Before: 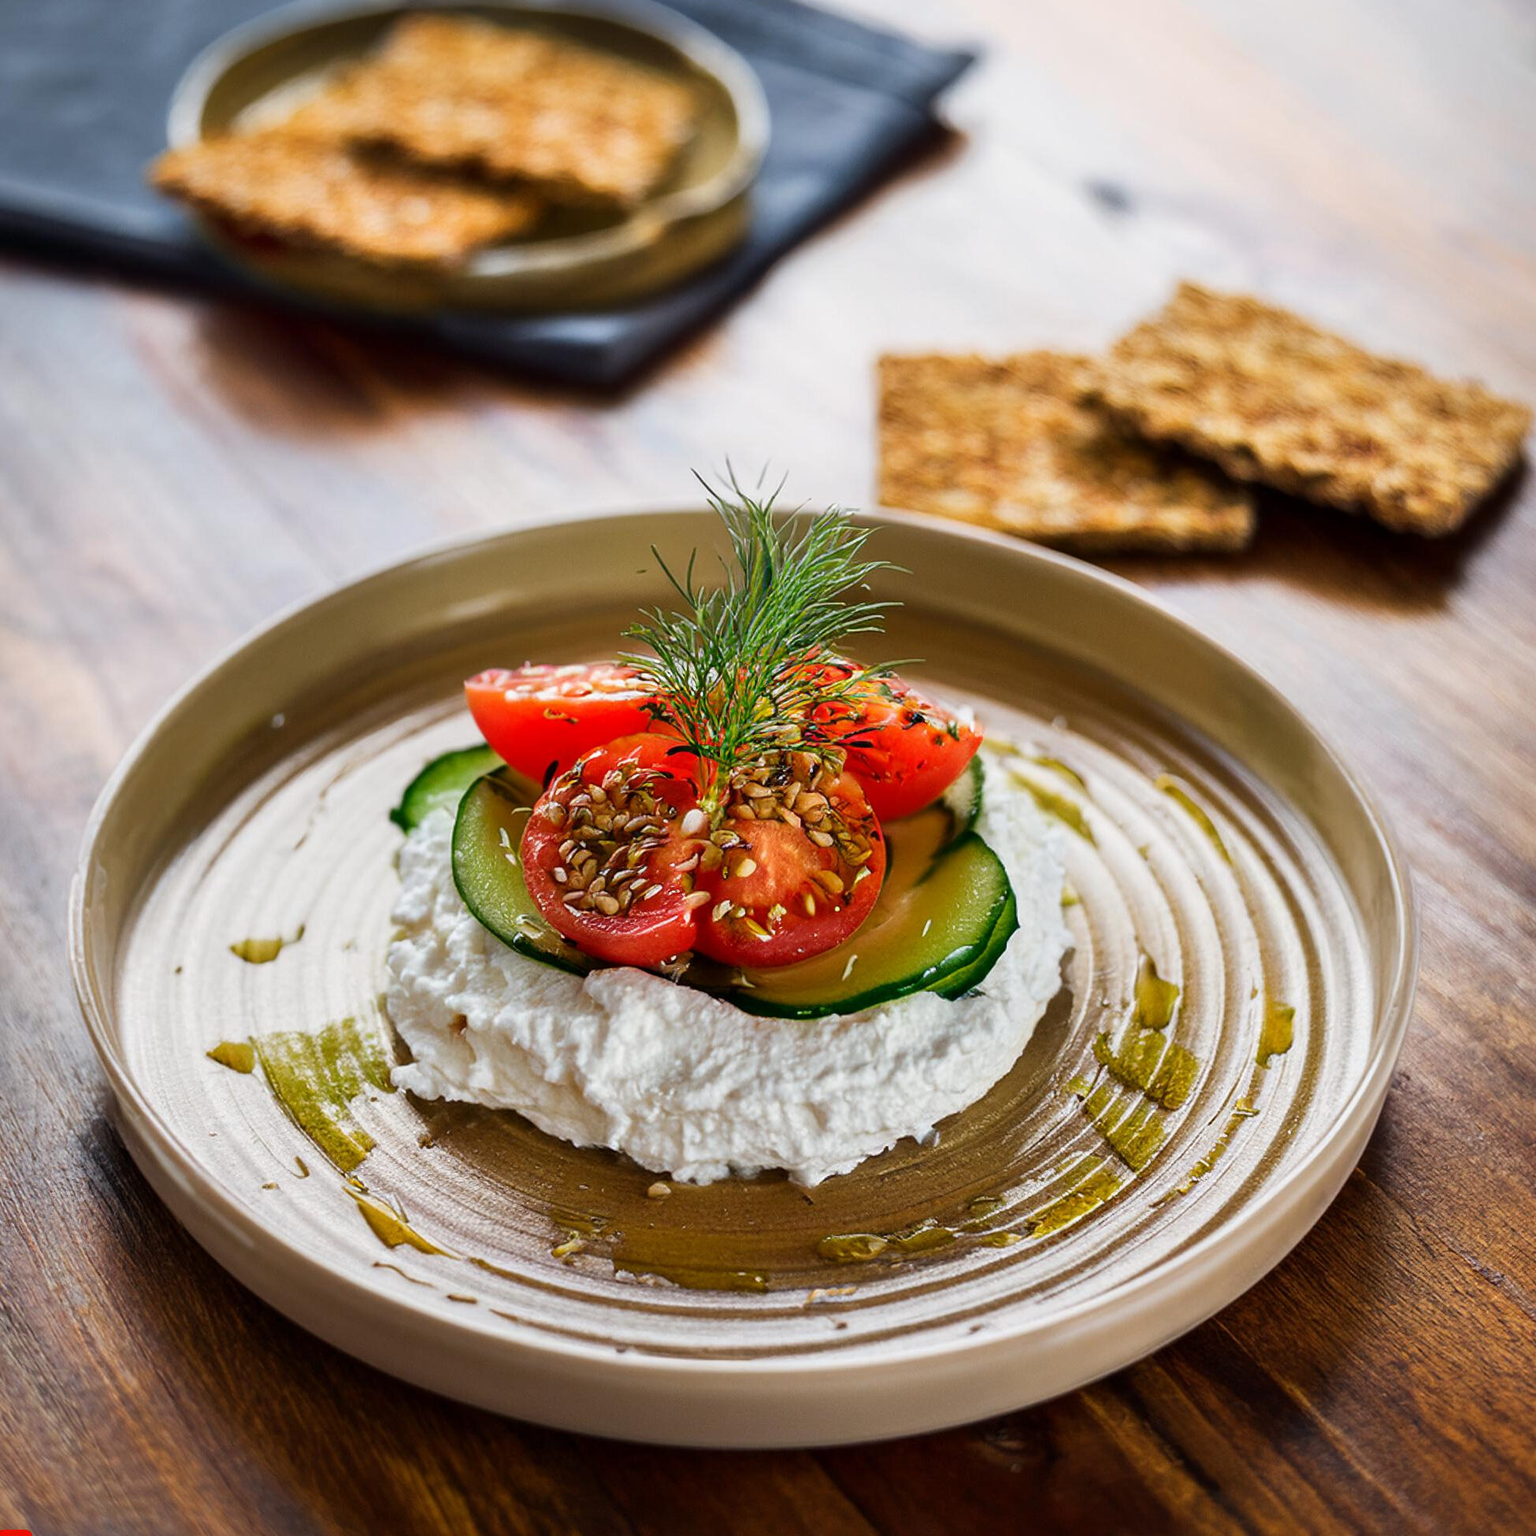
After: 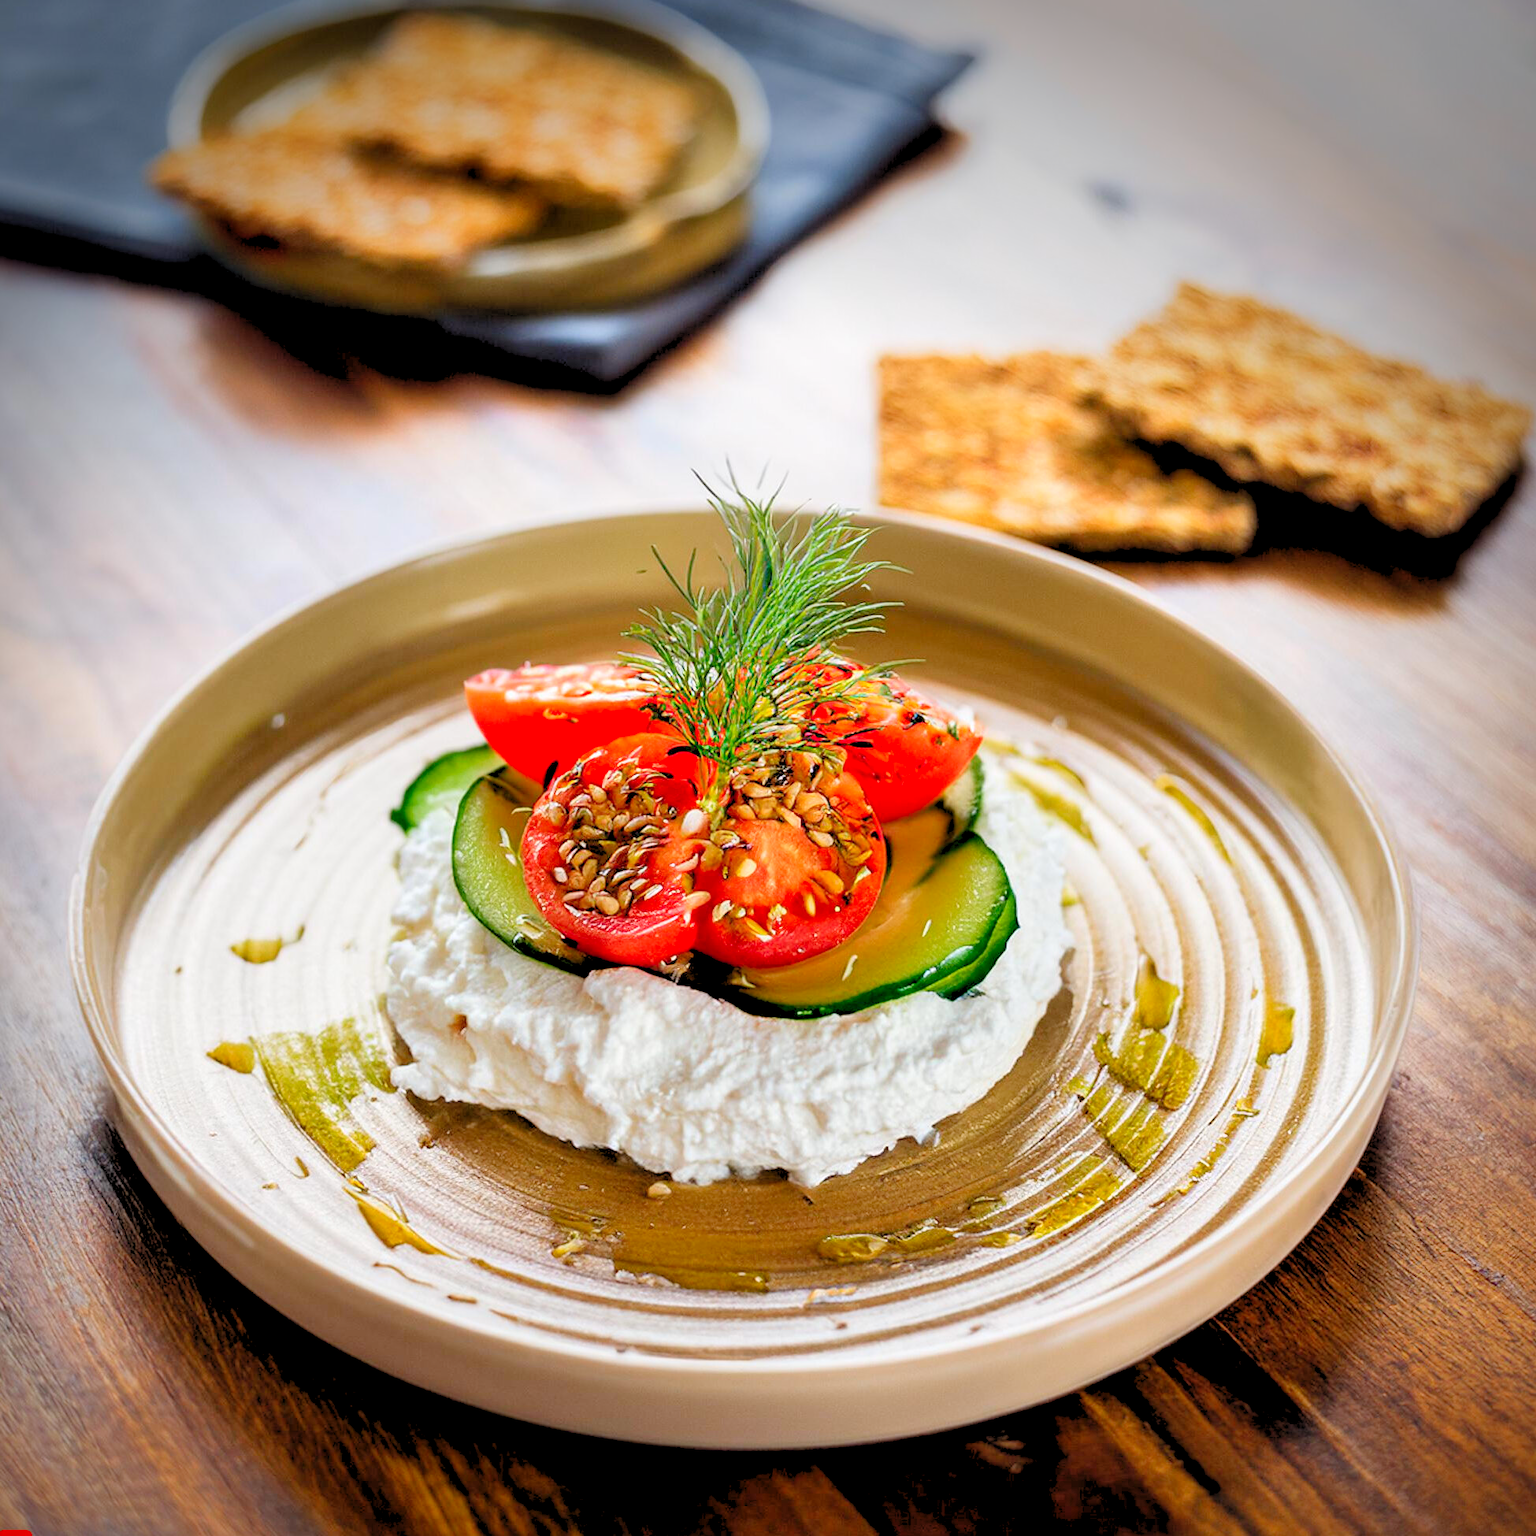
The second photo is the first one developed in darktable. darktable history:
levels: levels [0.072, 0.414, 0.976]
white balance: emerald 1
vignetting: brightness -0.629, saturation -0.007, center (-0.028, 0.239)
